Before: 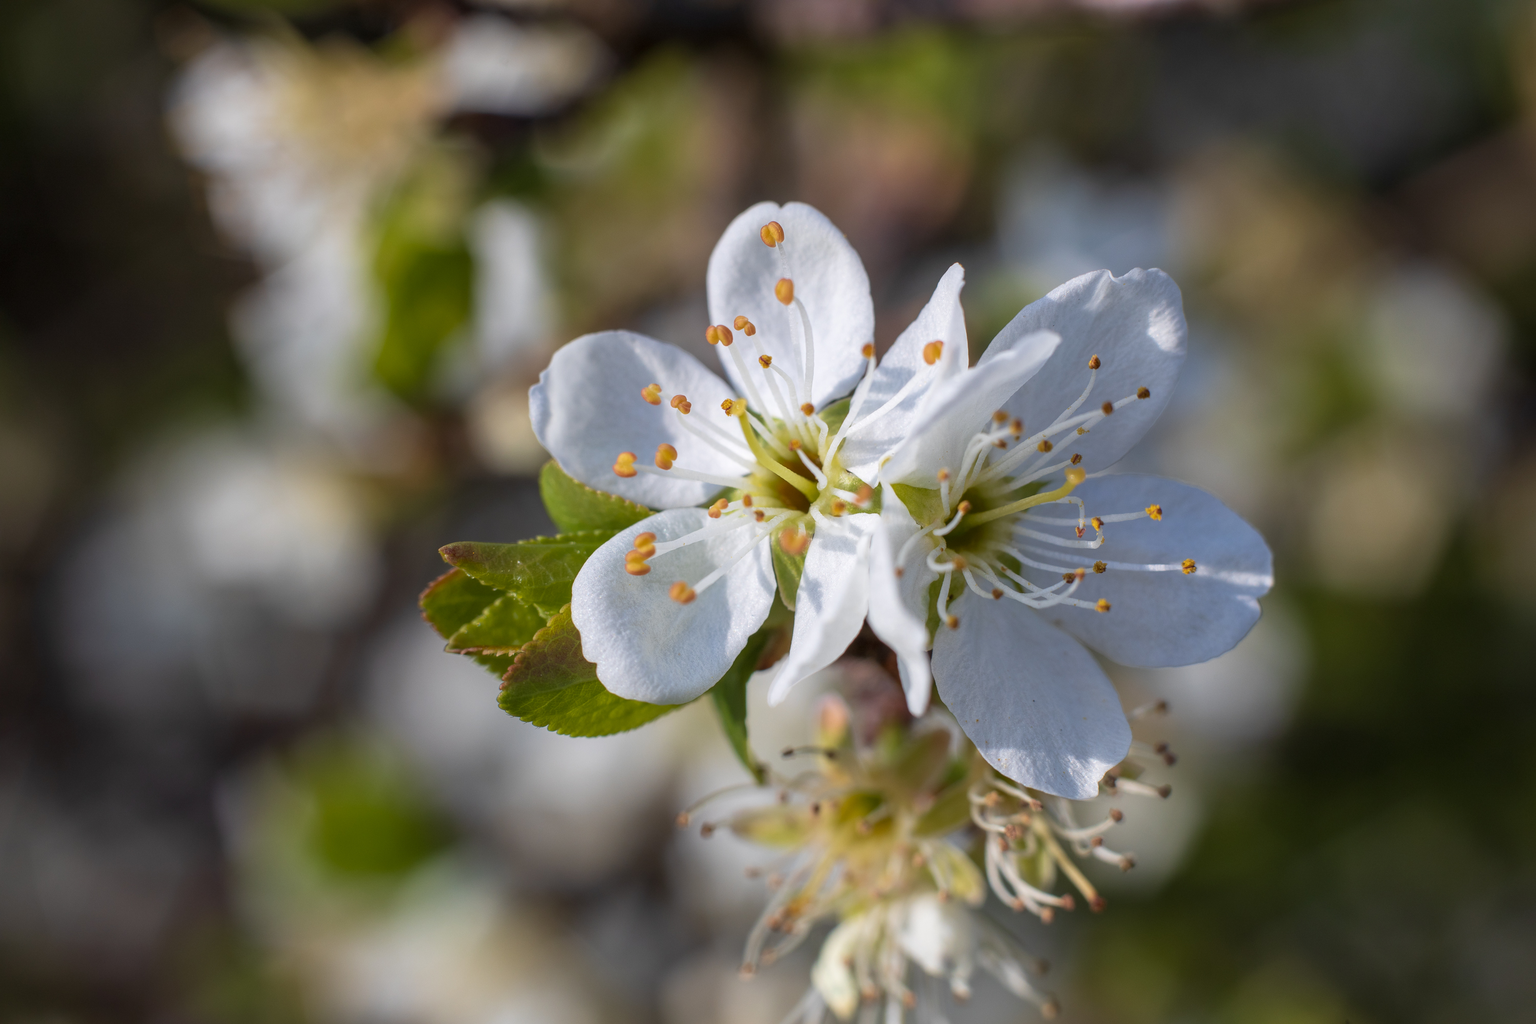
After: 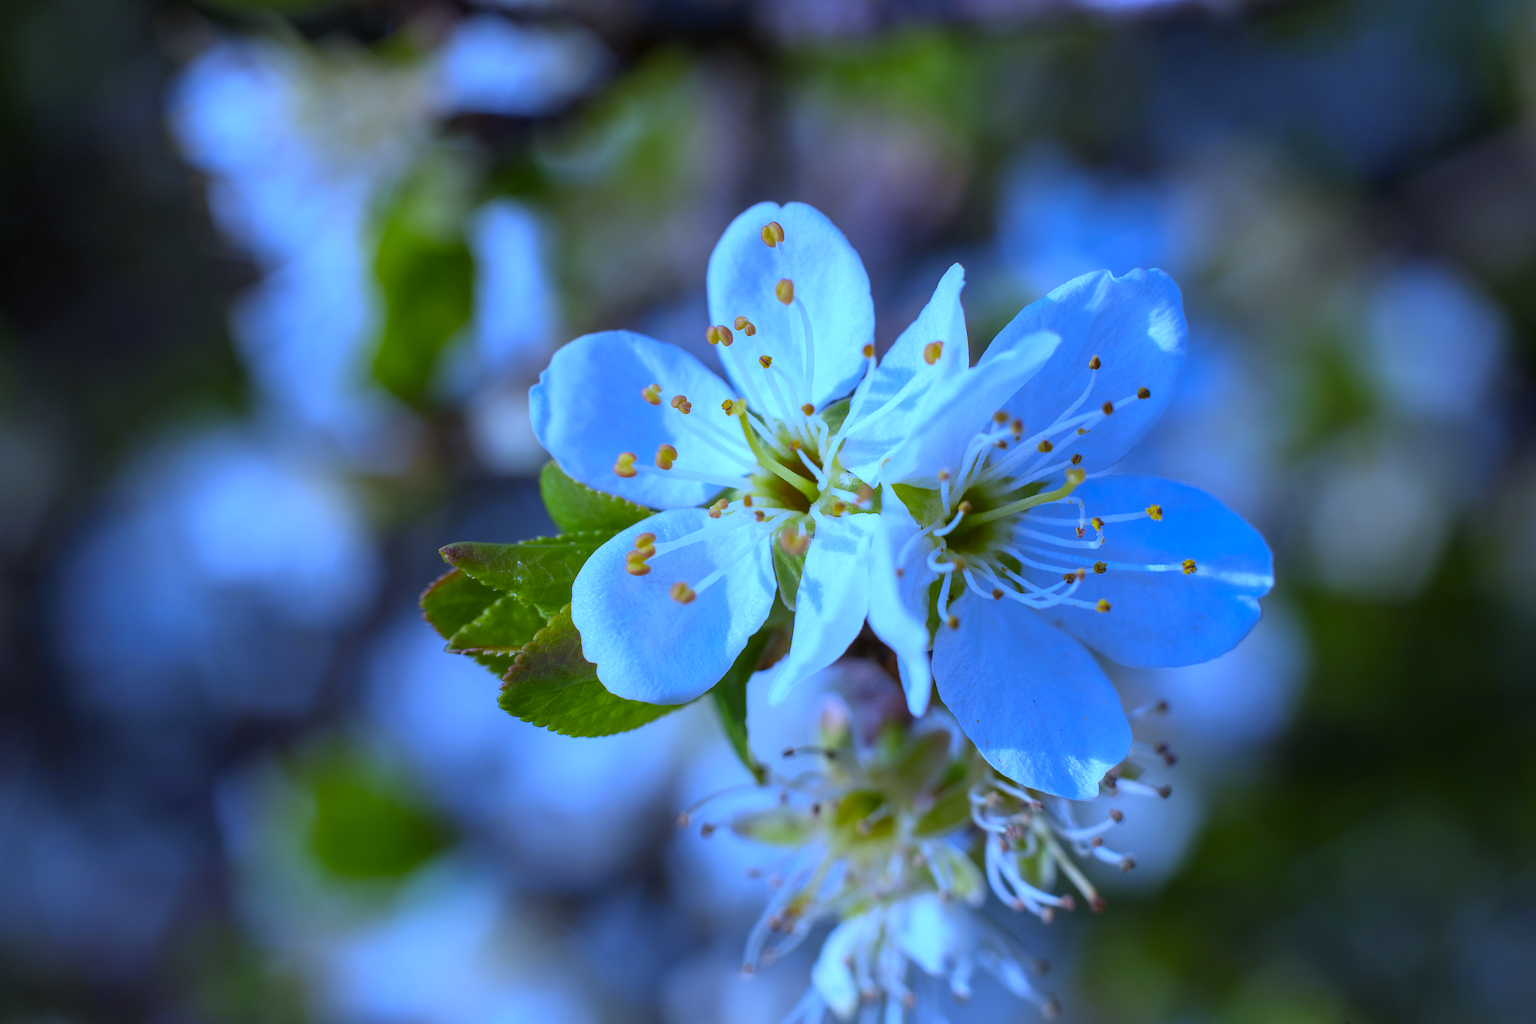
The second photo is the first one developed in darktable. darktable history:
color correction: saturation 1.32
white balance: red 0.766, blue 1.537
